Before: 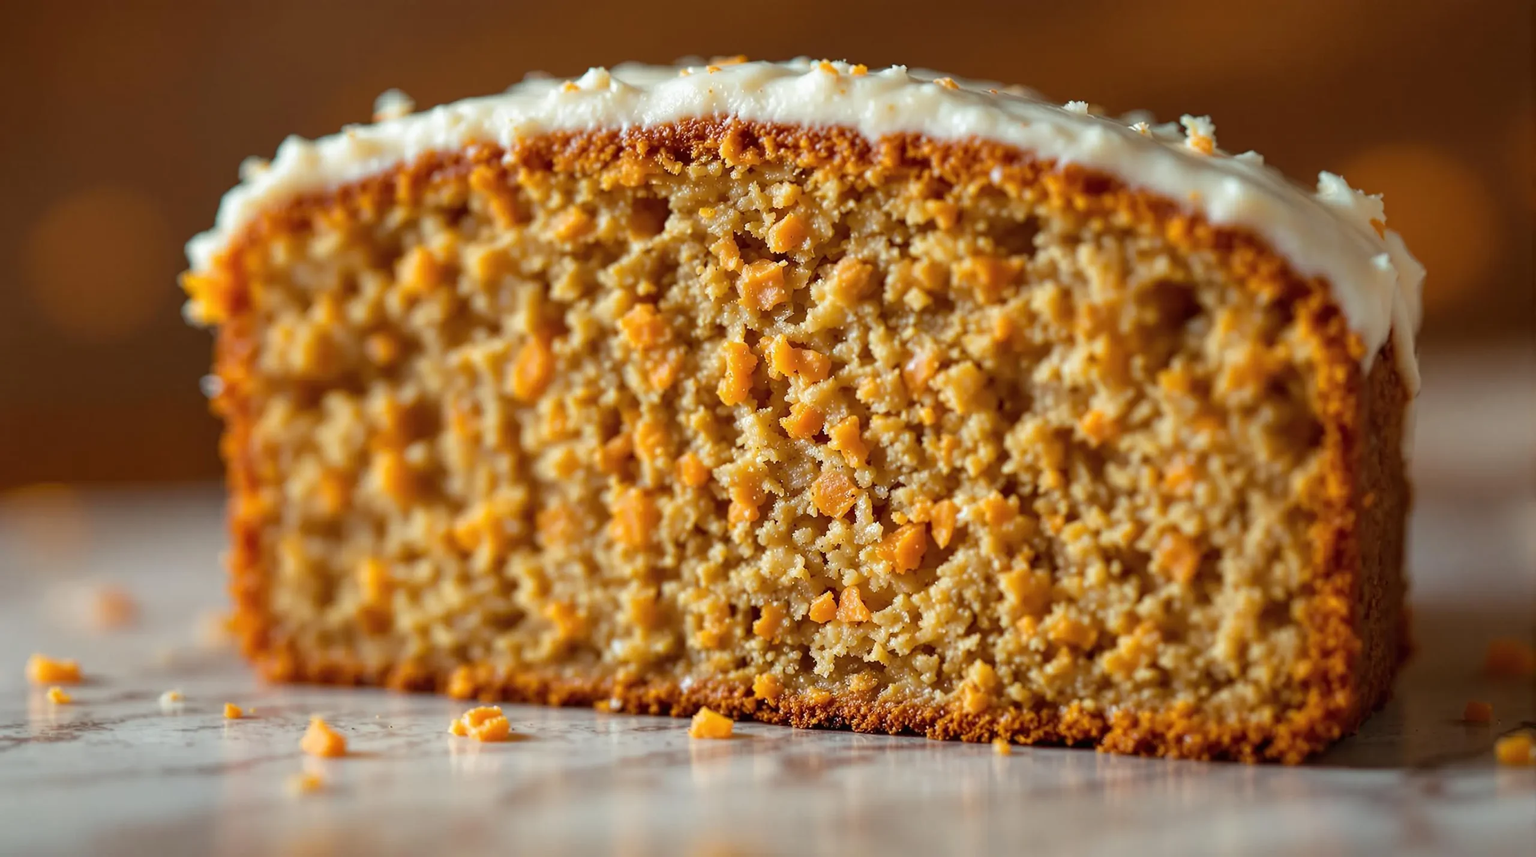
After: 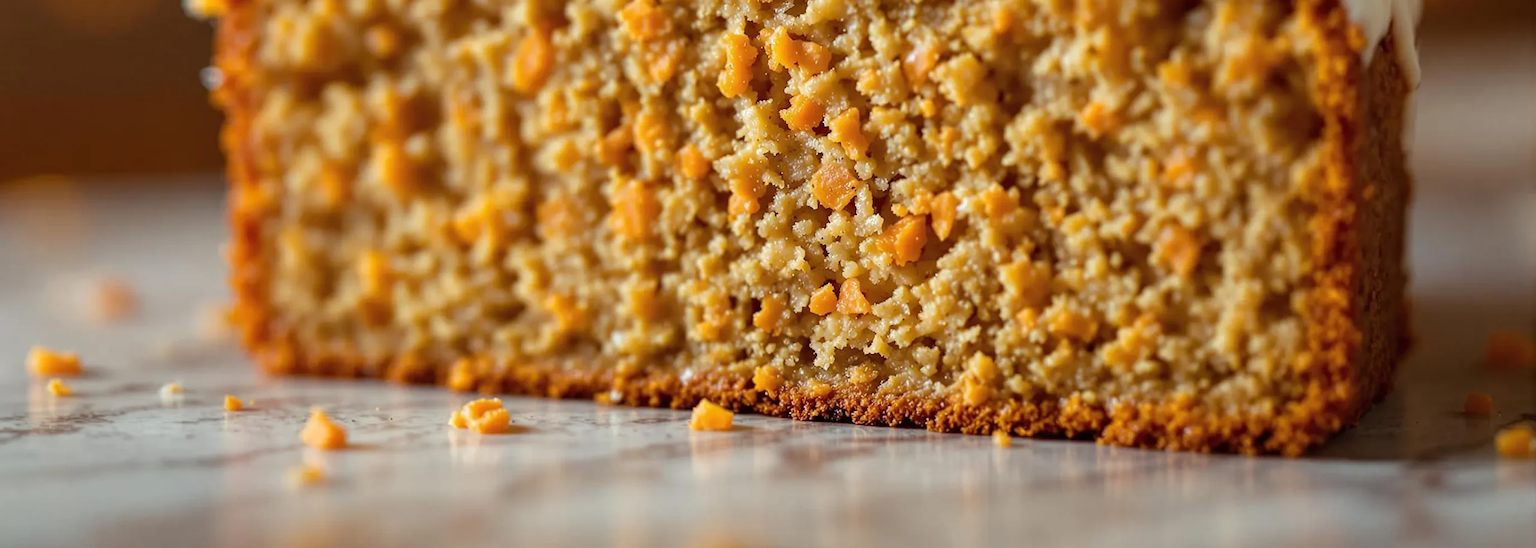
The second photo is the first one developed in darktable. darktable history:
crop and rotate: top 36.002%
exposure: compensate exposure bias true, compensate highlight preservation false
